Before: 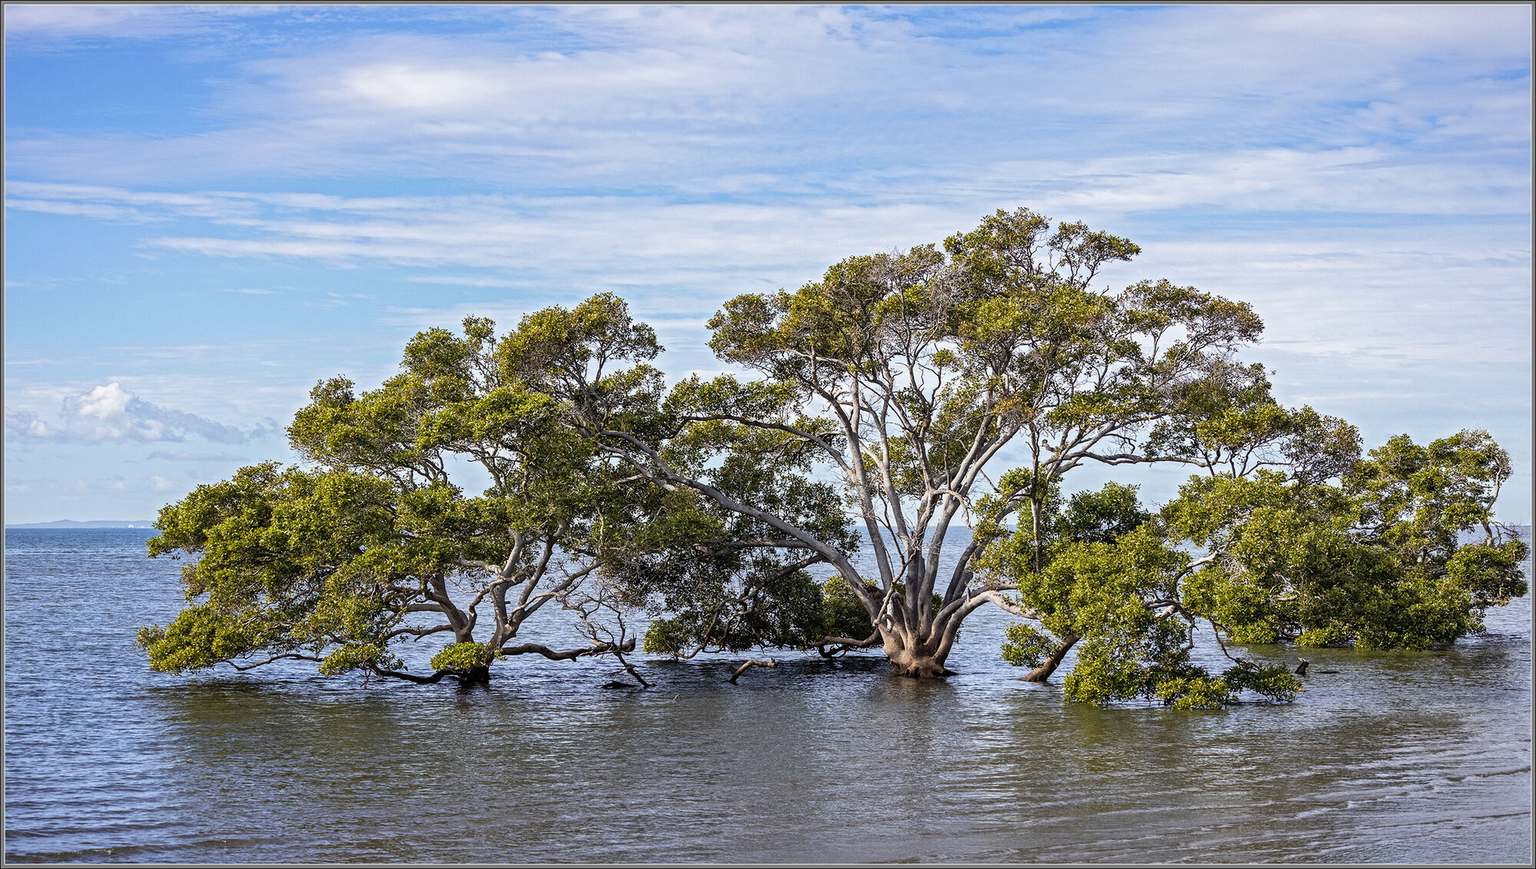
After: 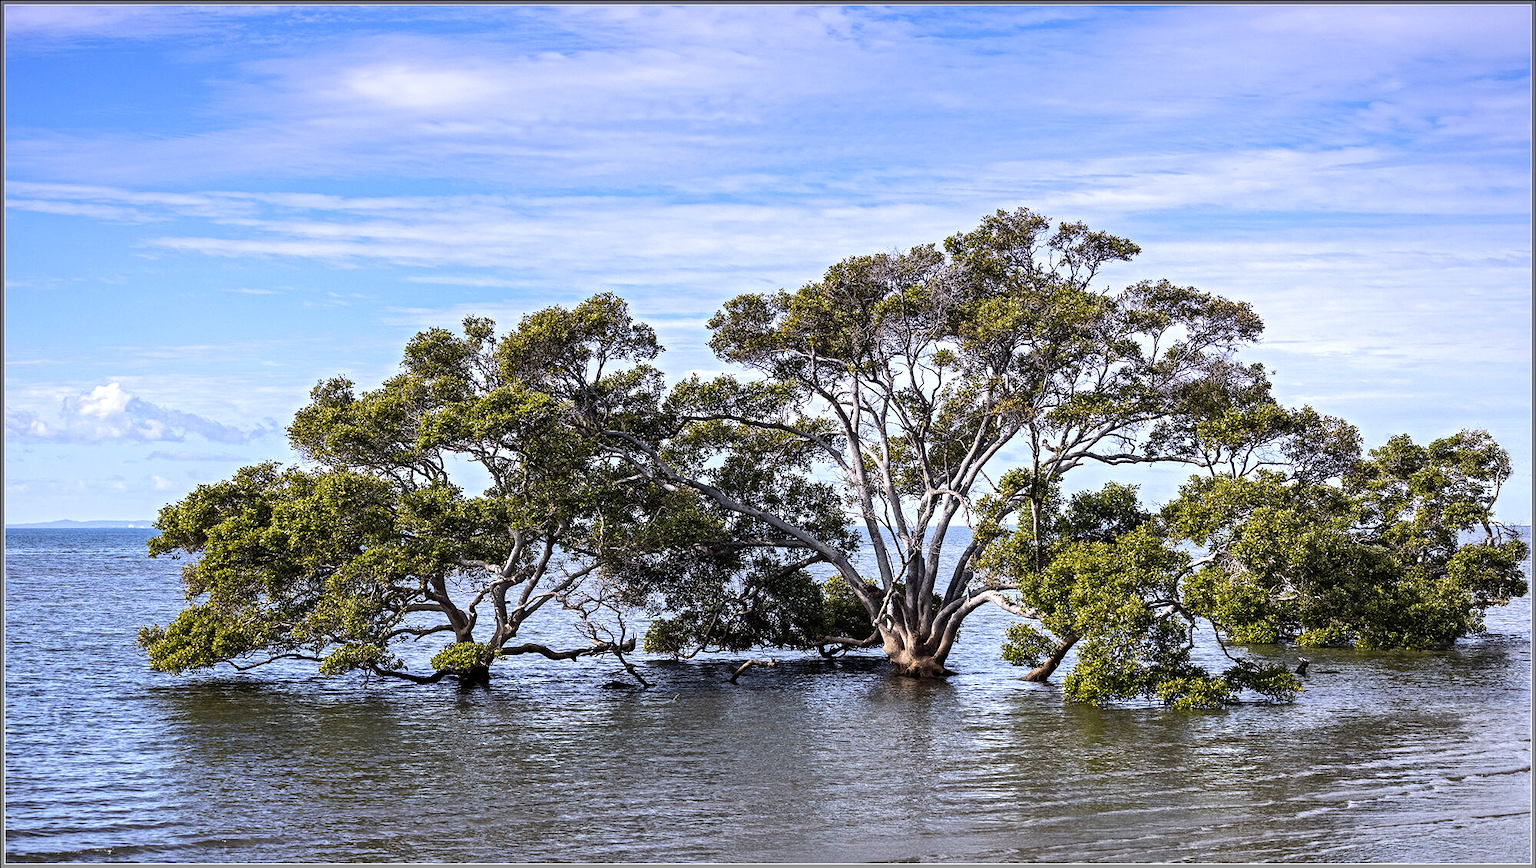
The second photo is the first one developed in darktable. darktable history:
graduated density: hue 238.83°, saturation 50%
tone equalizer: -8 EV -0.75 EV, -7 EV -0.7 EV, -6 EV -0.6 EV, -5 EV -0.4 EV, -3 EV 0.4 EV, -2 EV 0.6 EV, -1 EV 0.7 EV, +0 EV 0.75 EV, edges refinement/feathering 500, mask exposure compensation -1.57 EV, preserve details no
